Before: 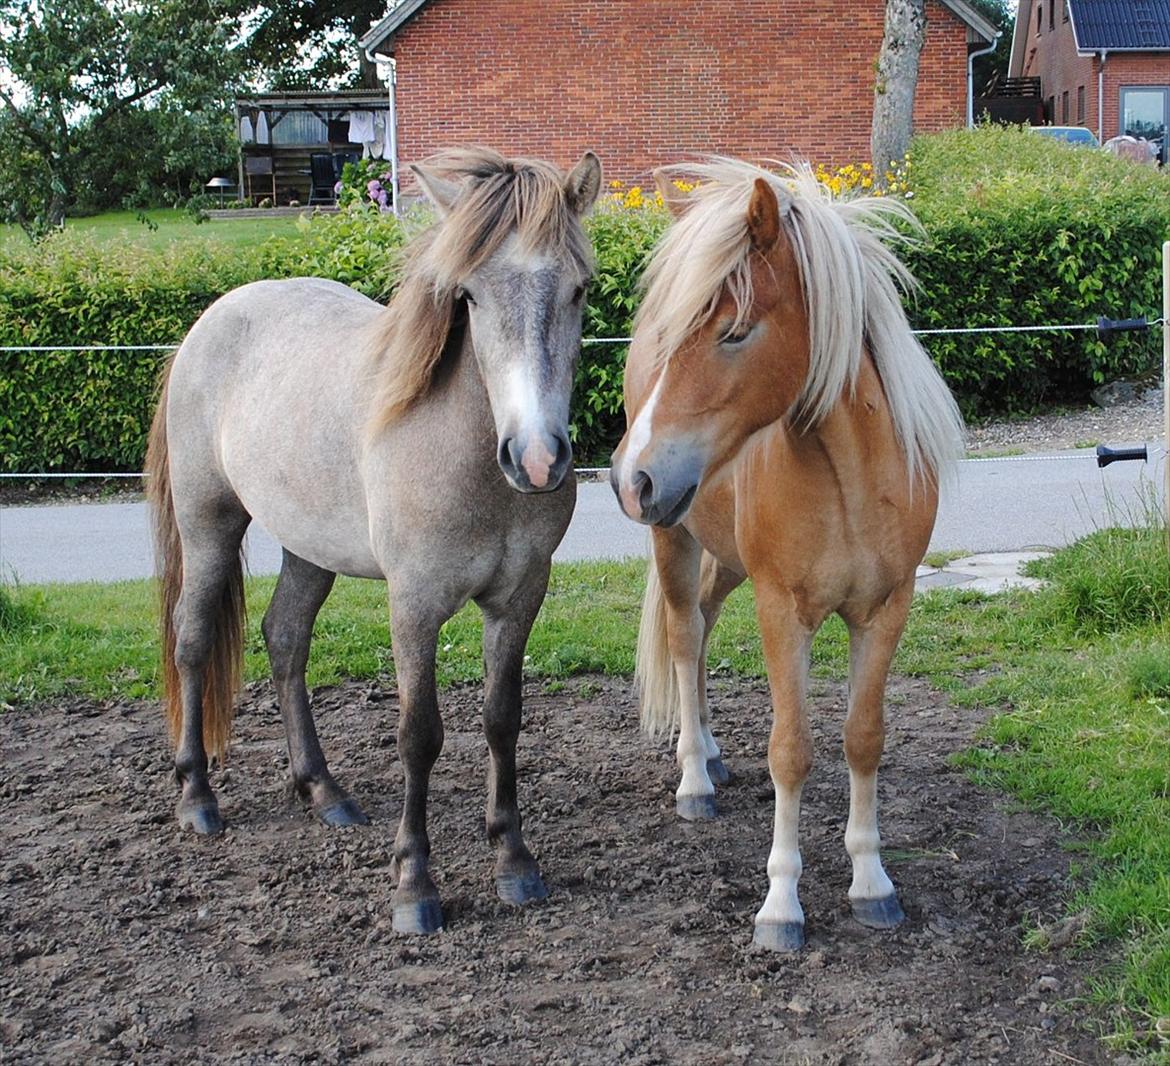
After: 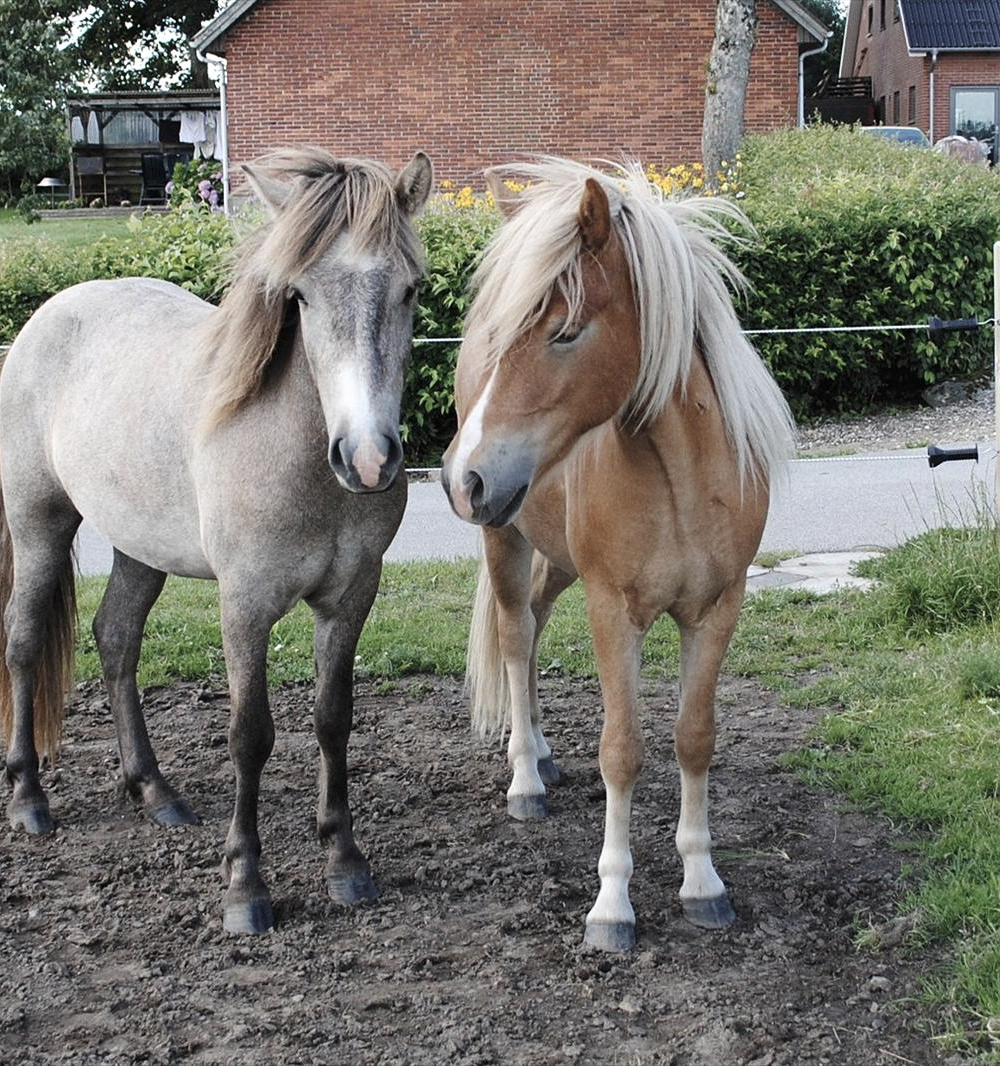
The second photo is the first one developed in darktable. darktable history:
crop and rotate: left 14.512%
shadows and highlights: shadows -0.021, highlights 41.9
contrast brightness saturation: contrast 0.099, saturation -0.37
